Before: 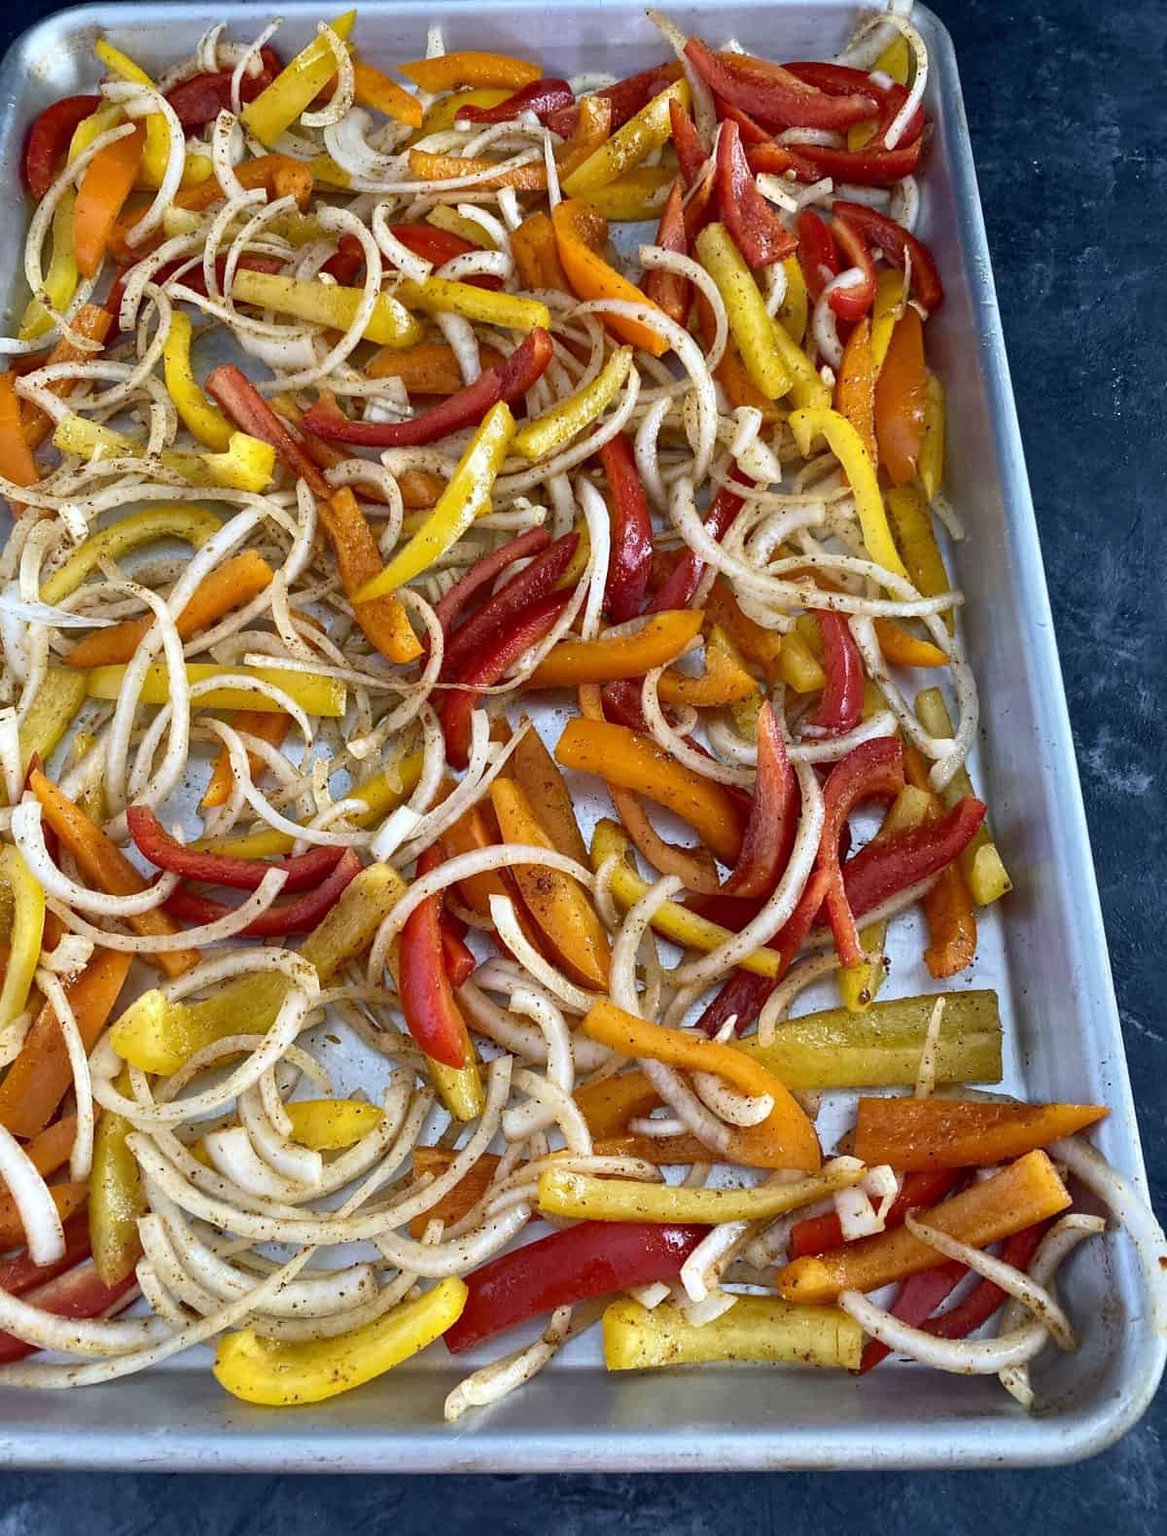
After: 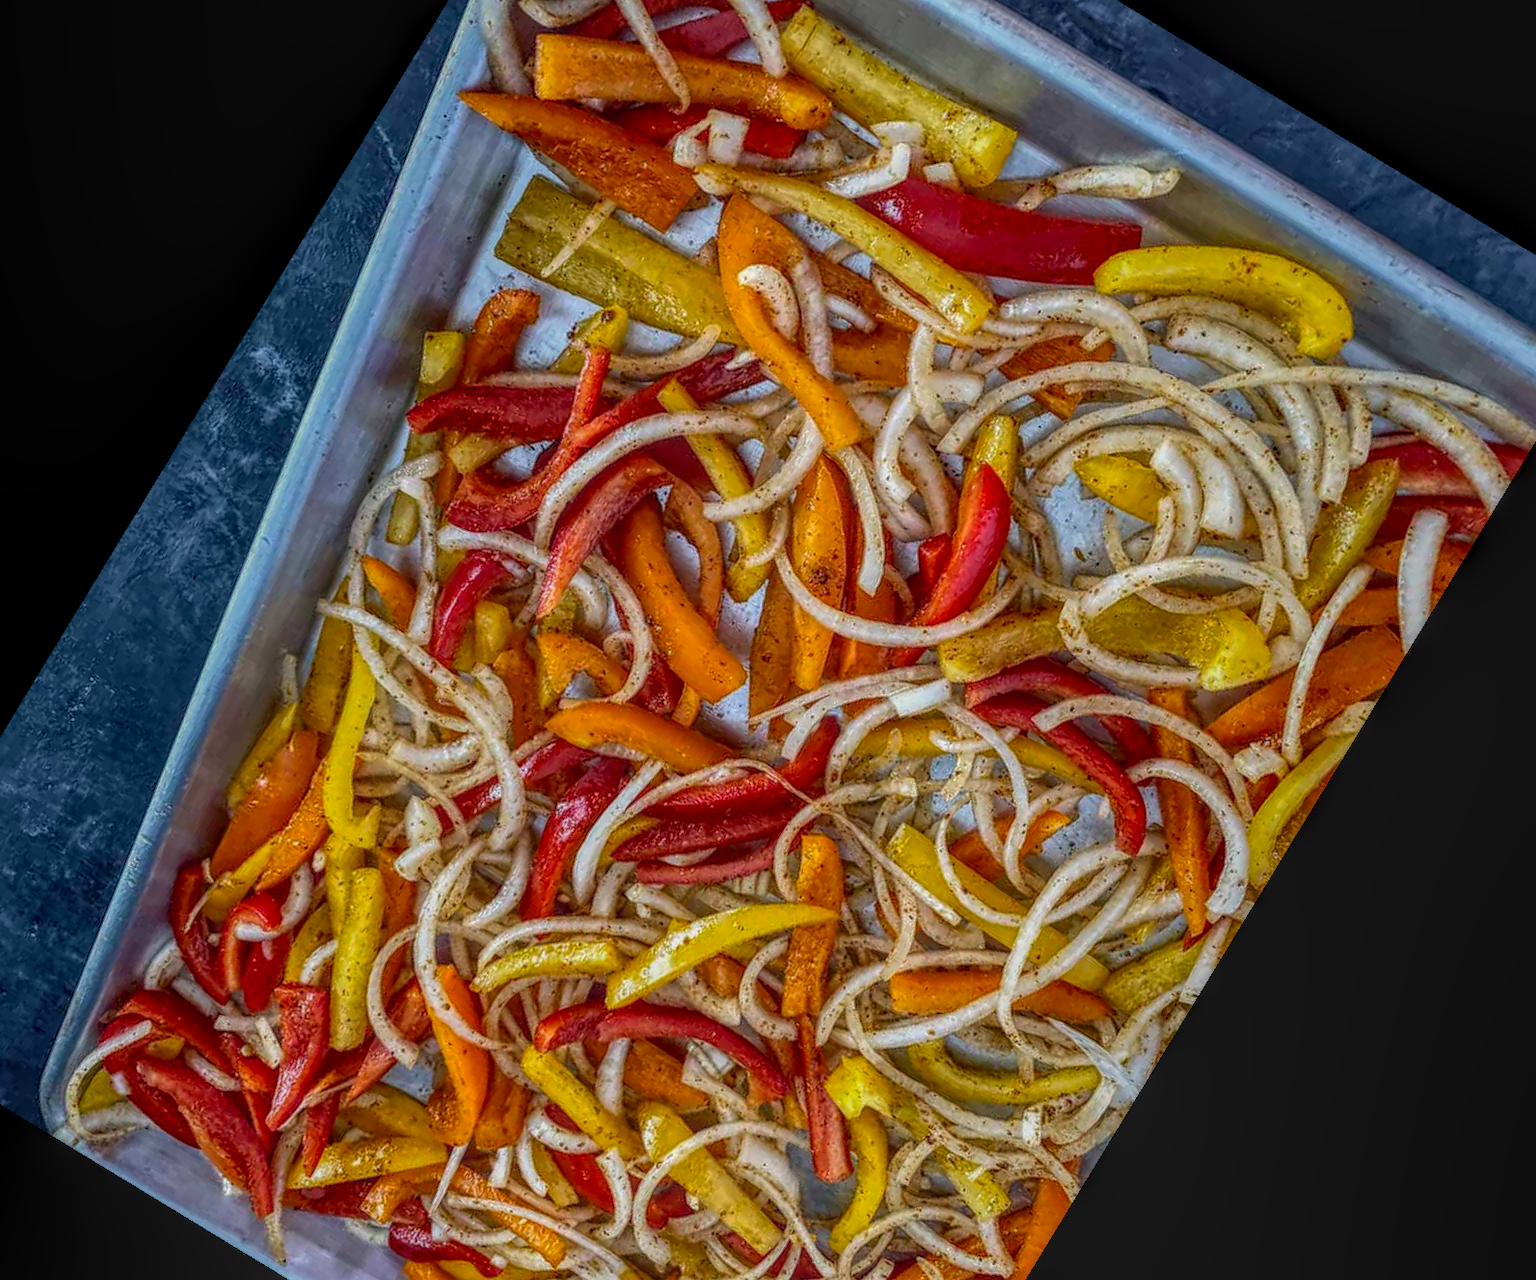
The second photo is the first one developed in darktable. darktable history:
crop and rotate: angle 148.68°, left 9.111%, top 15.603%, right 4.588%, bottom 17.041%
local contrast: highlights 20%, shadows 30%, detail 200%, midtone range 0.2
